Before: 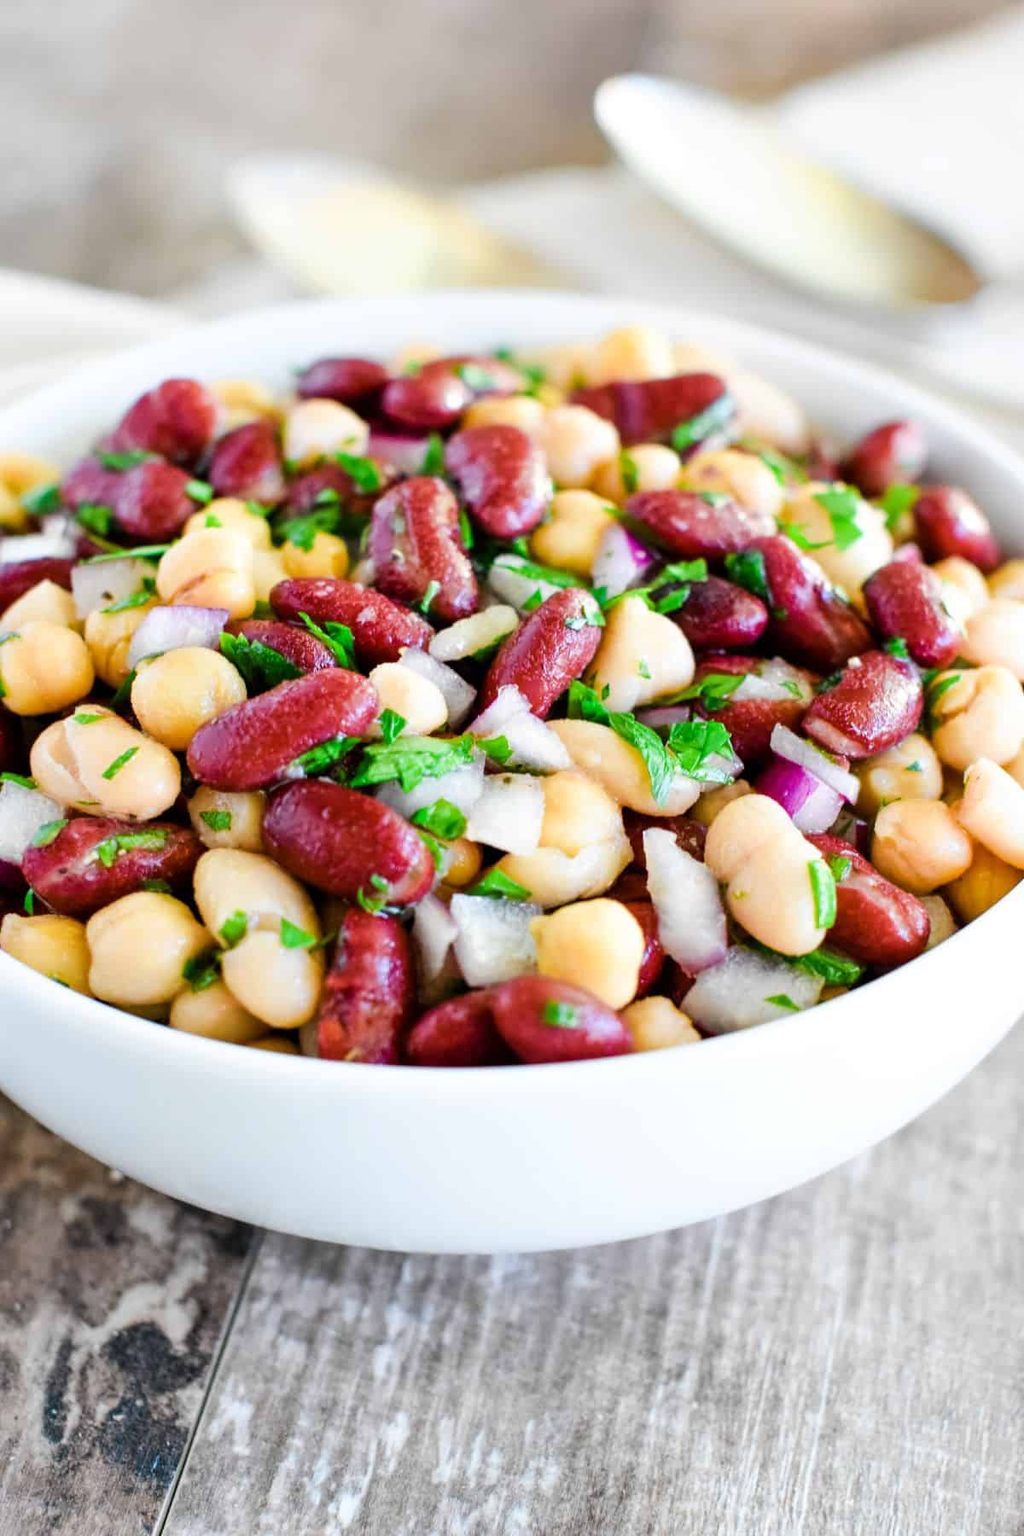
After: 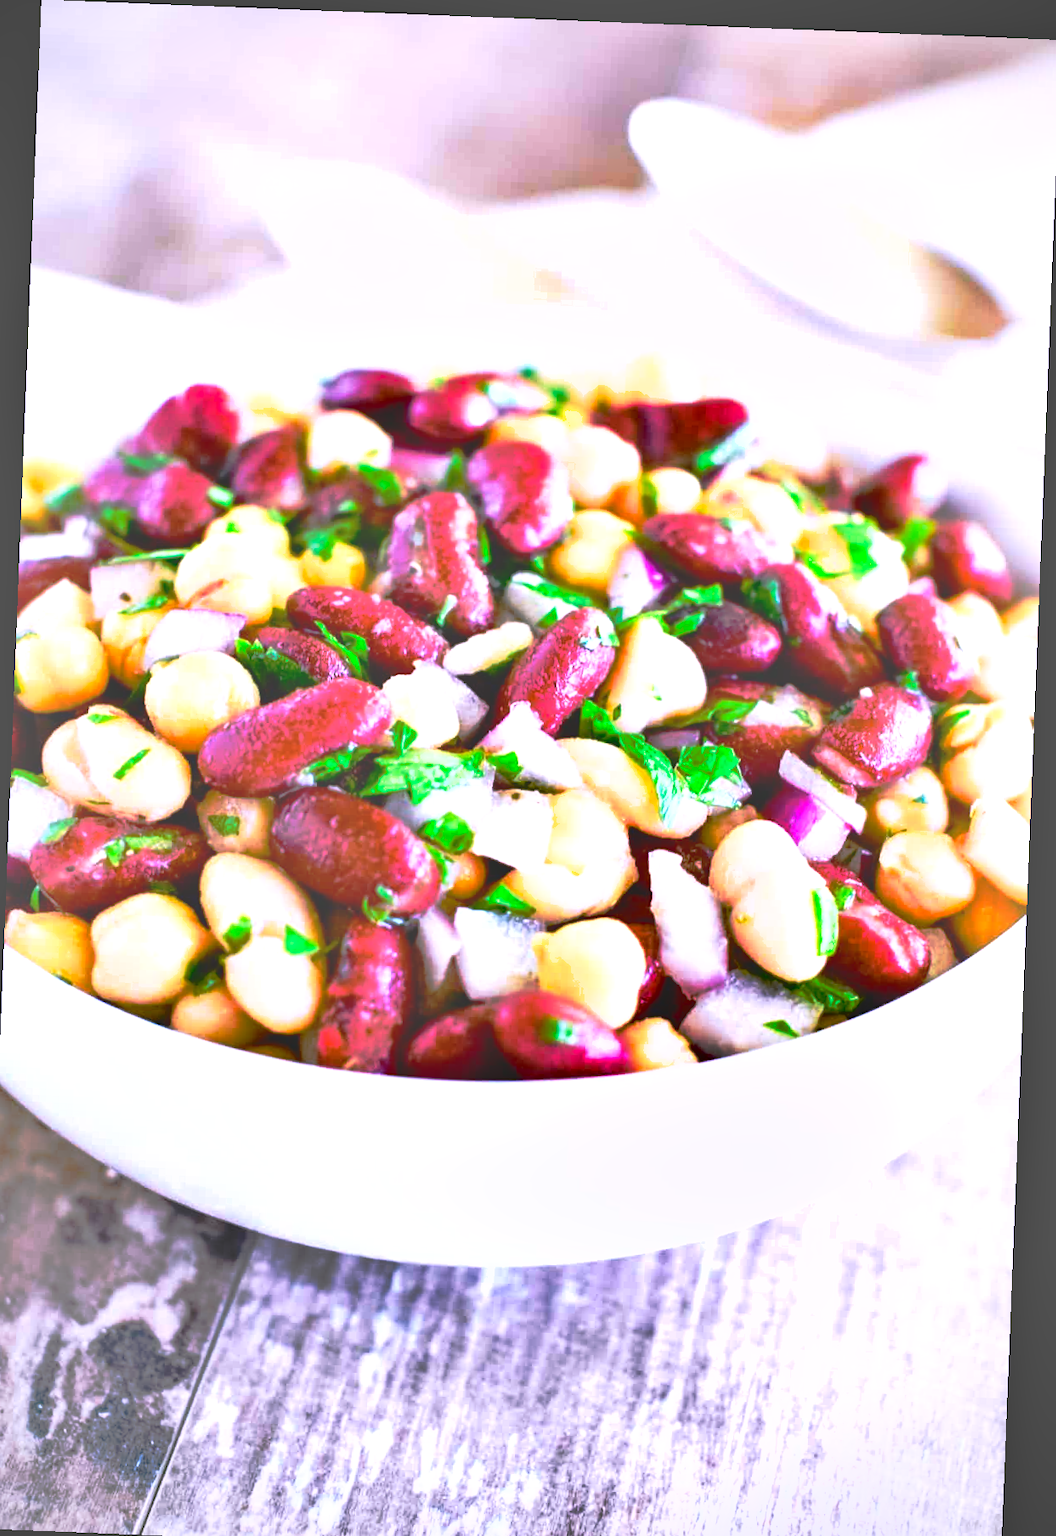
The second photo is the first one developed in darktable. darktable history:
crop: left 1.743%, right 0.268%, bottom 2.011%
shadows and highlights: shadows 53, soften with gaussian
exposure: black level correction -0.023, exposure 1.397 EV, compensate highlight preservation false
rotate and perspective: rotation 2.27°, automatic cropping off
tone curve: curves: ch0 [(0, 0) (0.003, 0.005) (0.011, 0.012) (0.025, 0.026) (0.044, 0.046) (0.069, 0.071) (0.1, 0.098) (0.136, 0.135) (0.177, 0.178) (0.224, 0.217) (0.277, 0.274) (0.335, 0.335) (0.399, 0.442) (0.468, 0.543) (0.543, 0.6) (0.623, 0.628) (0.709, 0.679) (0.801, 0.782) (0.898, 0.904) (1, 1)], preserve colors none
vignetting: fall-off start 92.6%, brightness -0.52, saturation -0.51, center (-0.012, 0)
white balance: red 1.042, blue 1.17
contrast brightness saturation: contrast -0.28
